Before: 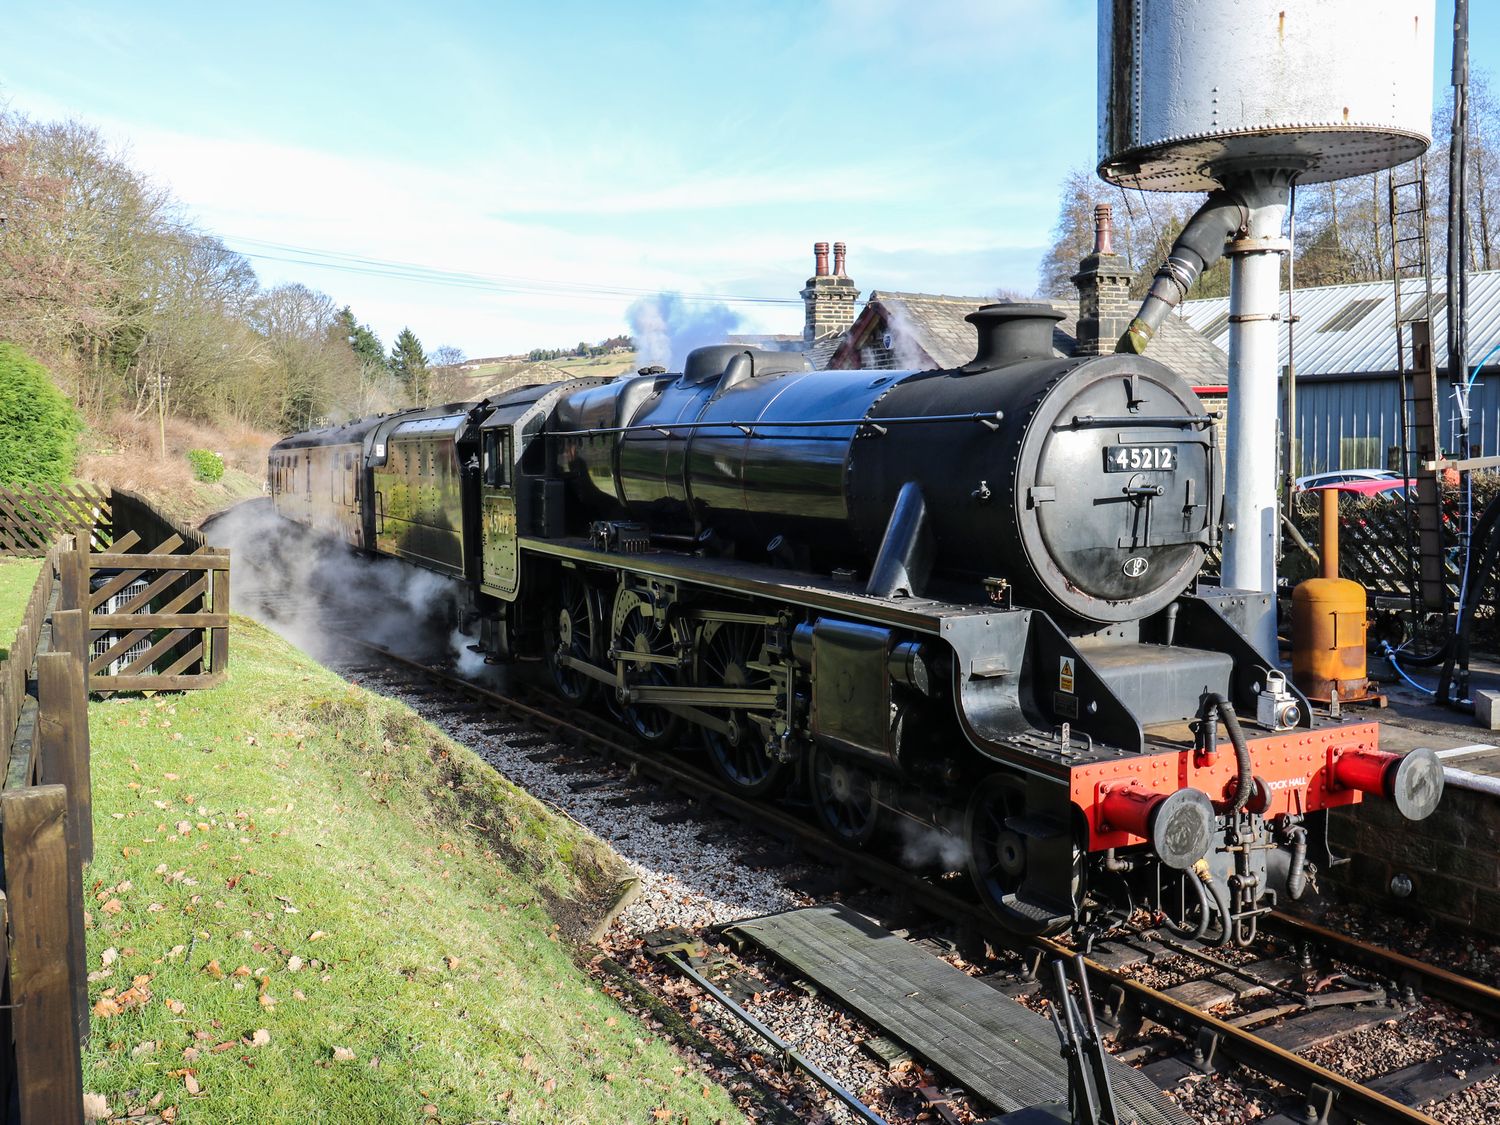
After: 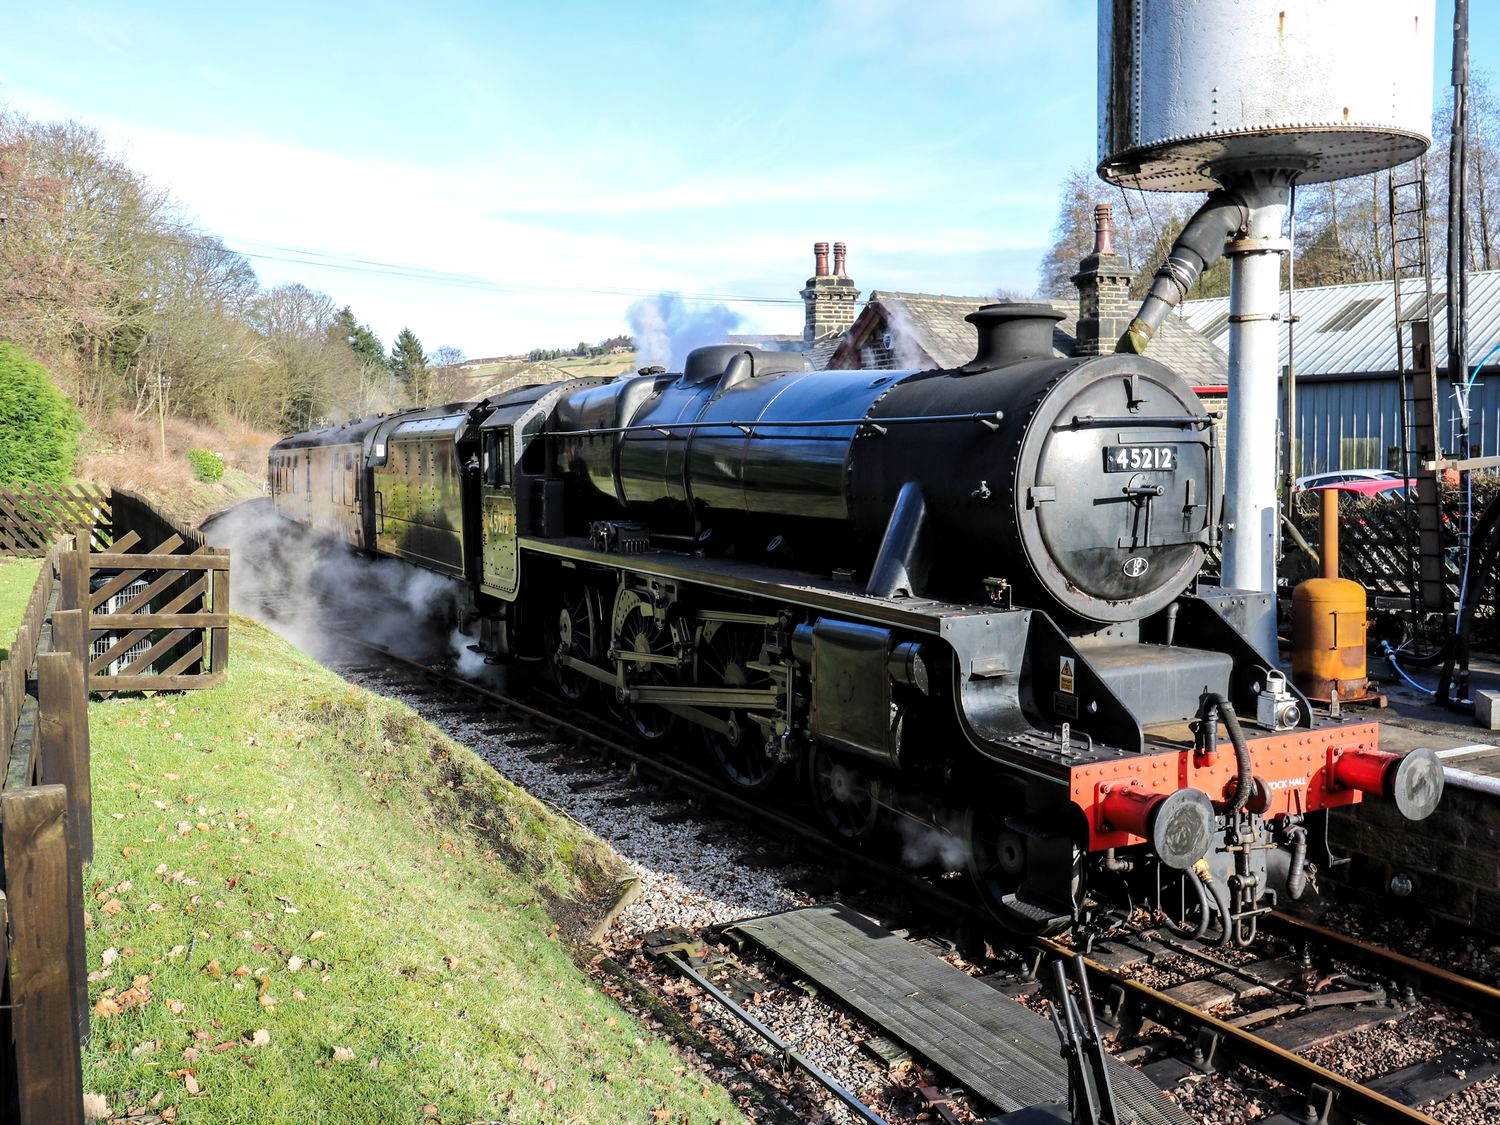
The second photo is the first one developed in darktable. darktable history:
levels: black 0.048%, levels [0.031, 0.5, 0.969]
